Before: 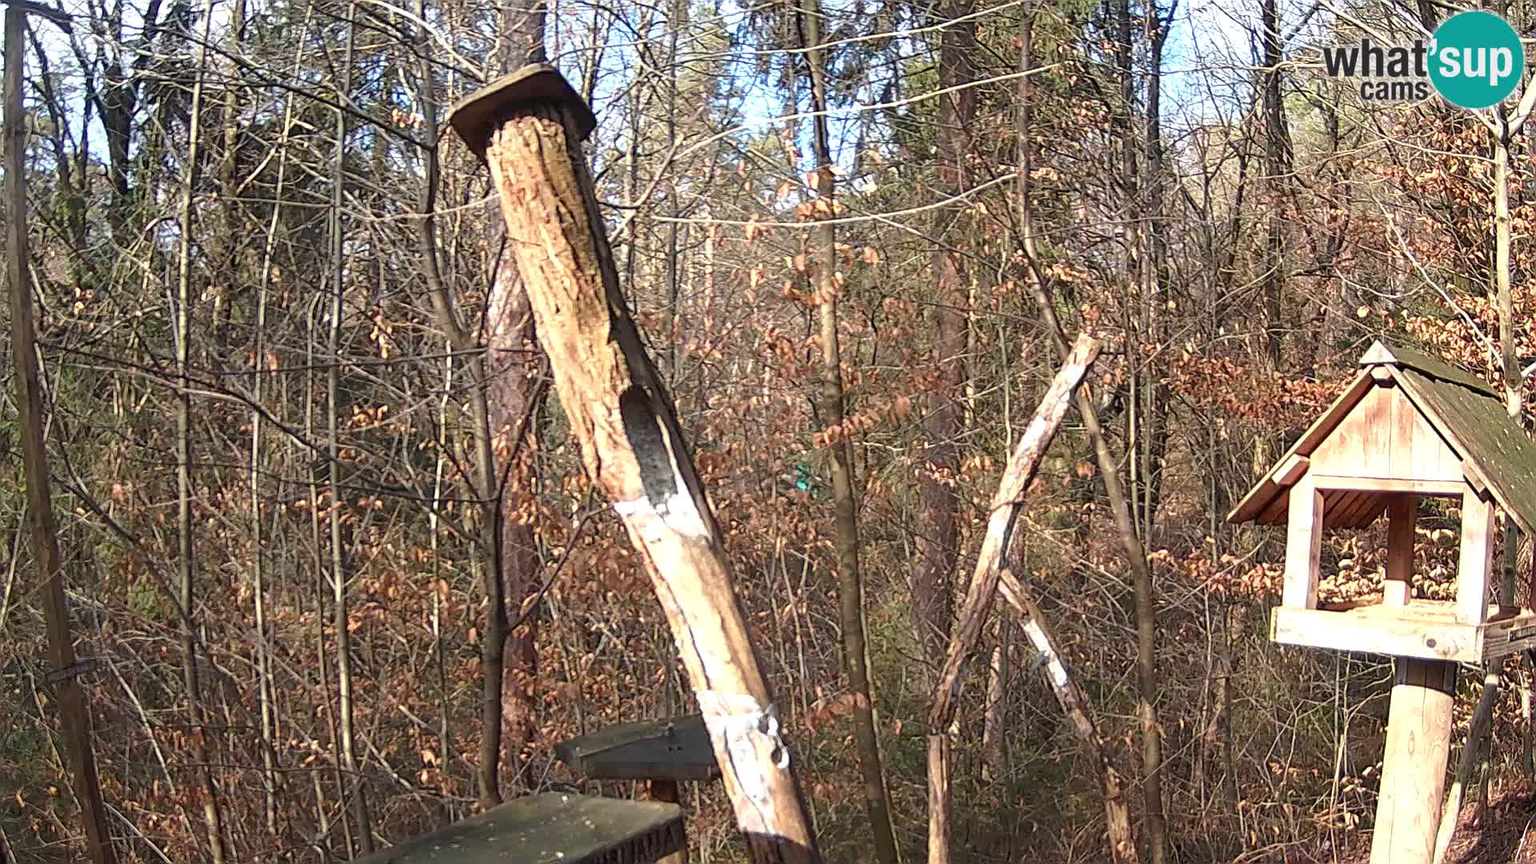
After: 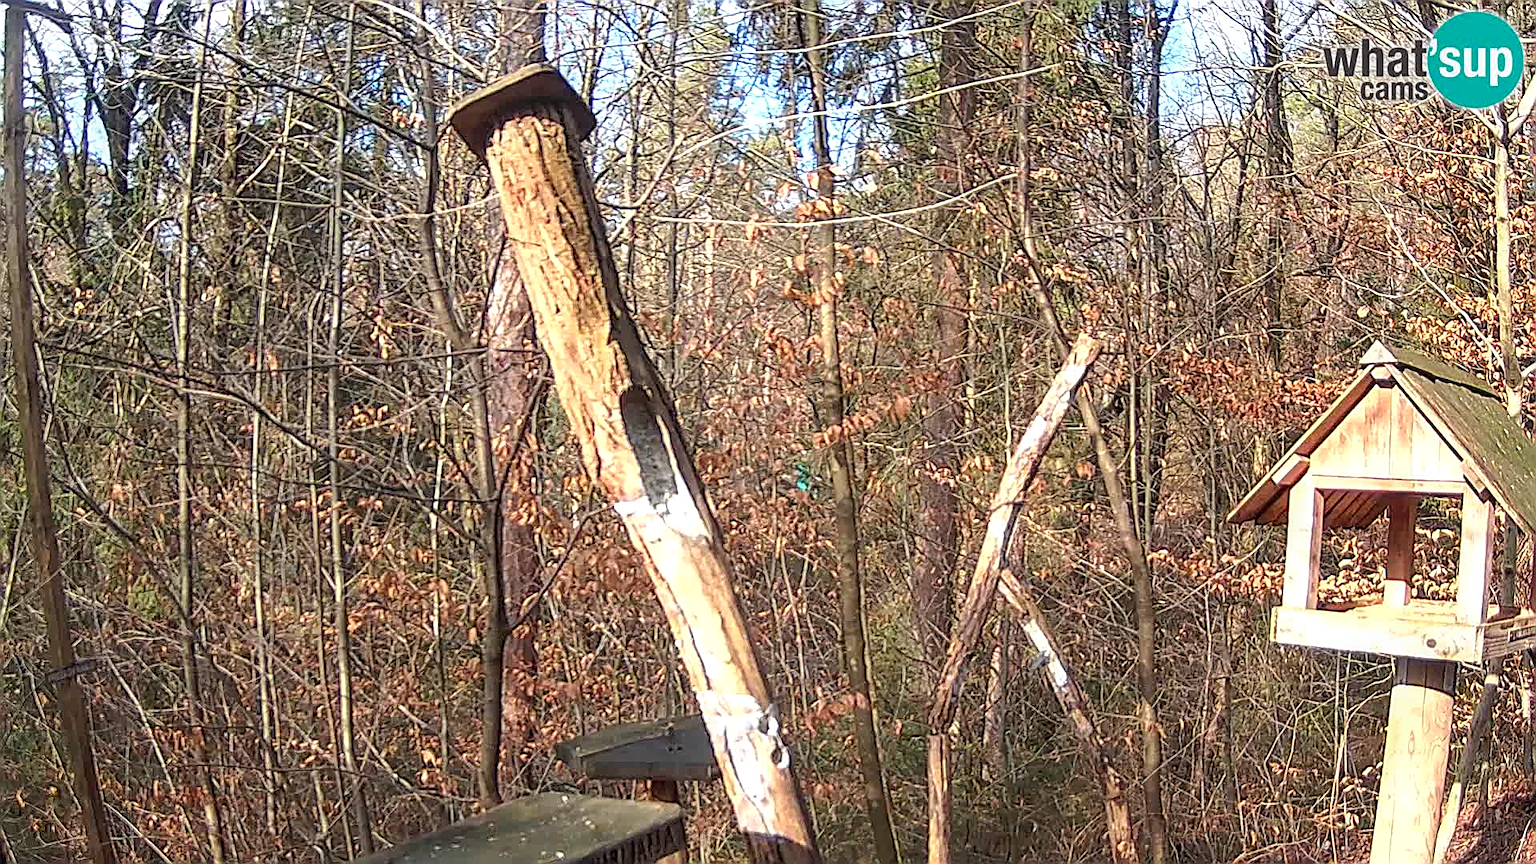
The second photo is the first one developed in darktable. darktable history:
sharpen: on, module defaults
tone equalizer: mask exposure compensation -0.497 EV
contrast brightness saturation: contrast 0.07, brightness 0.084, saturation 0.185
local contrast: on, module defaults
